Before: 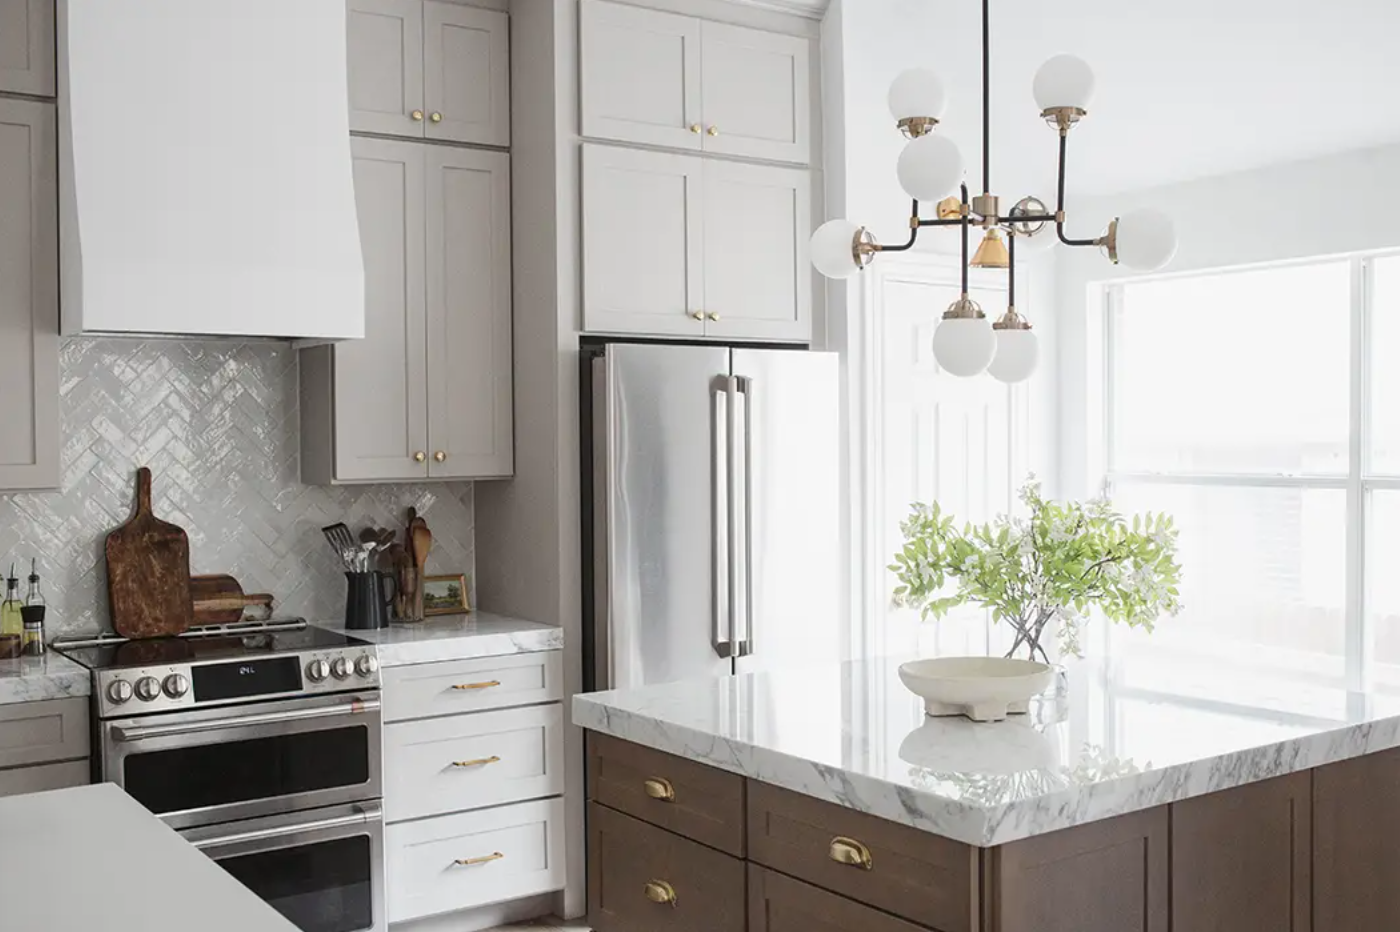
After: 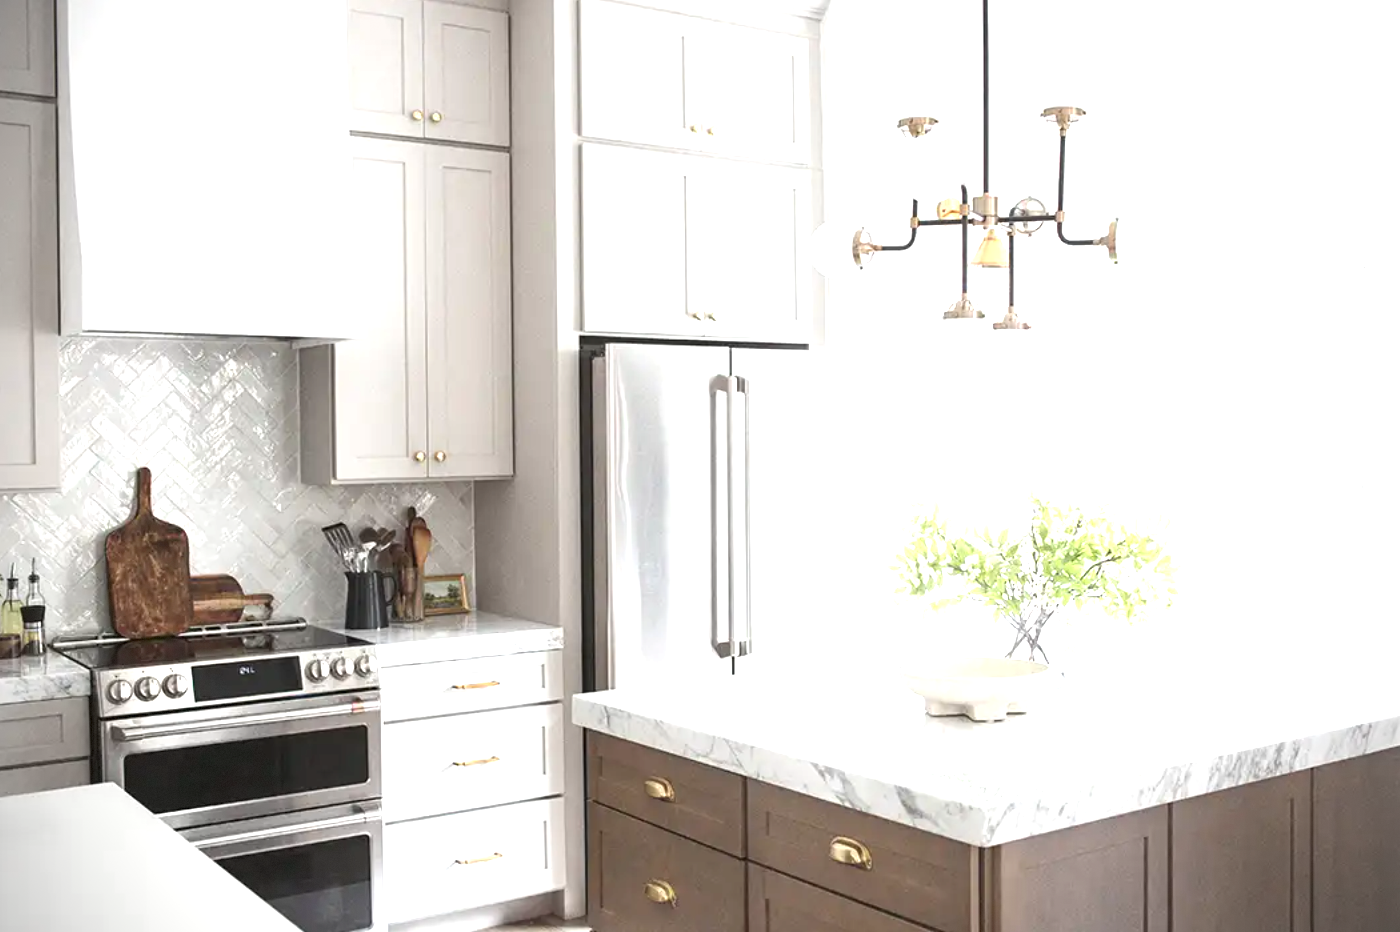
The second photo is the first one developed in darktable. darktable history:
exposure: black level correction 0, exposure 1.2 EV, compensate highlight preservation false
contrast brightness saturation: saturation -0.049
vignetting: fall-off start 74.46%, fall-off radius 65.75%, saturation -0.66, dithering 8-bit output
